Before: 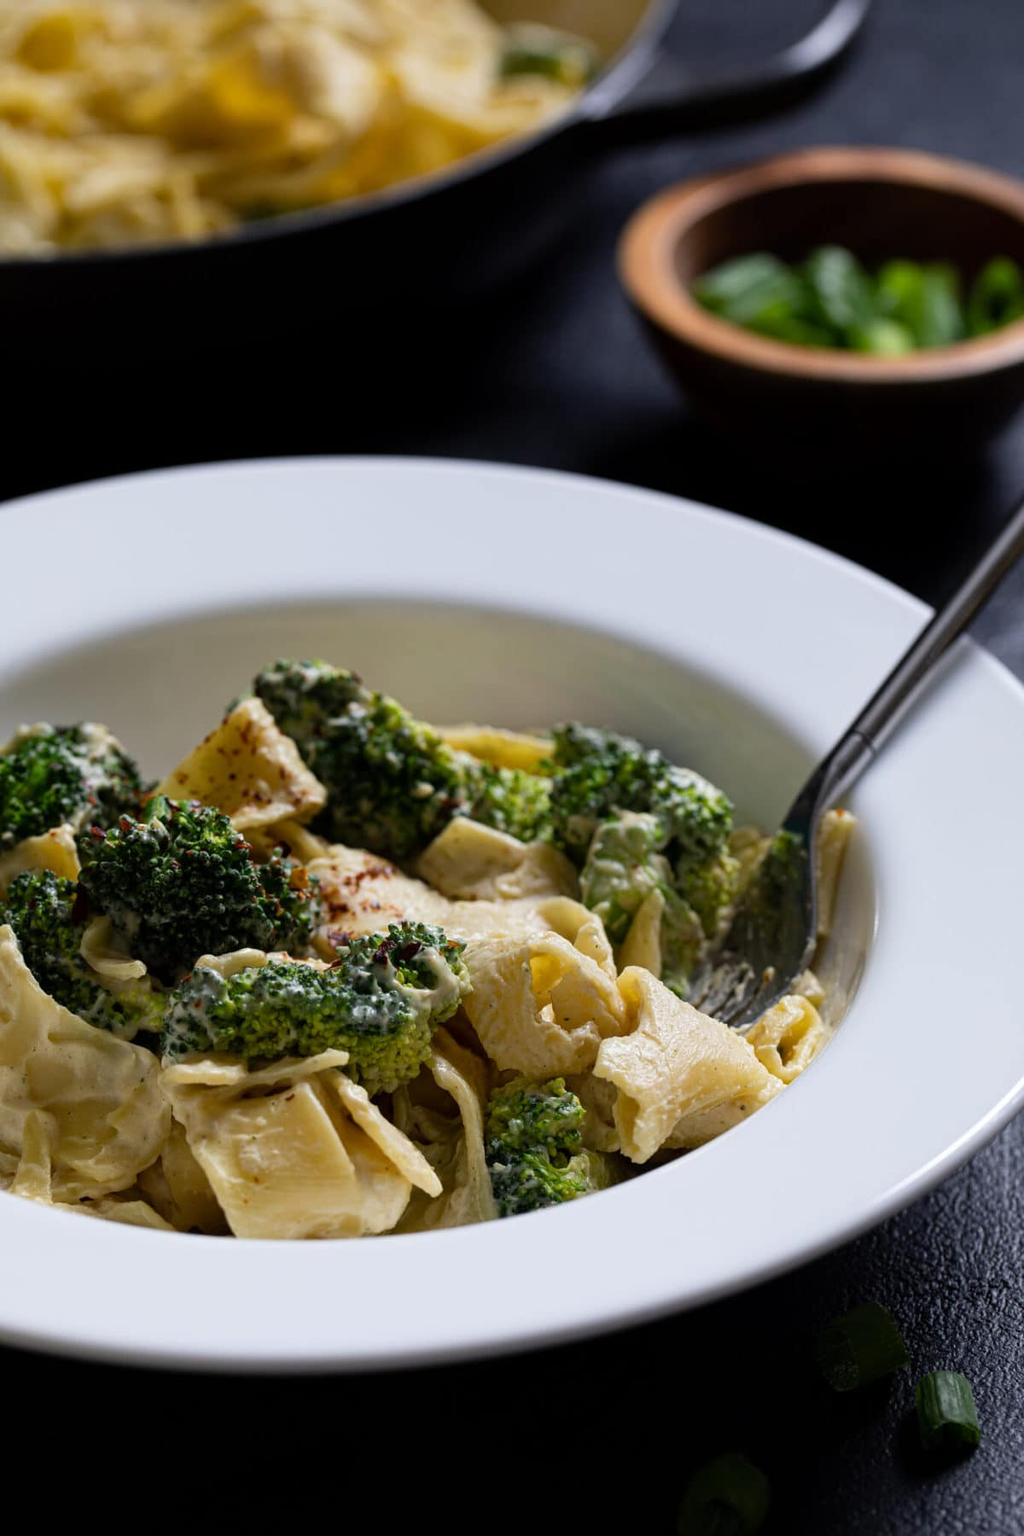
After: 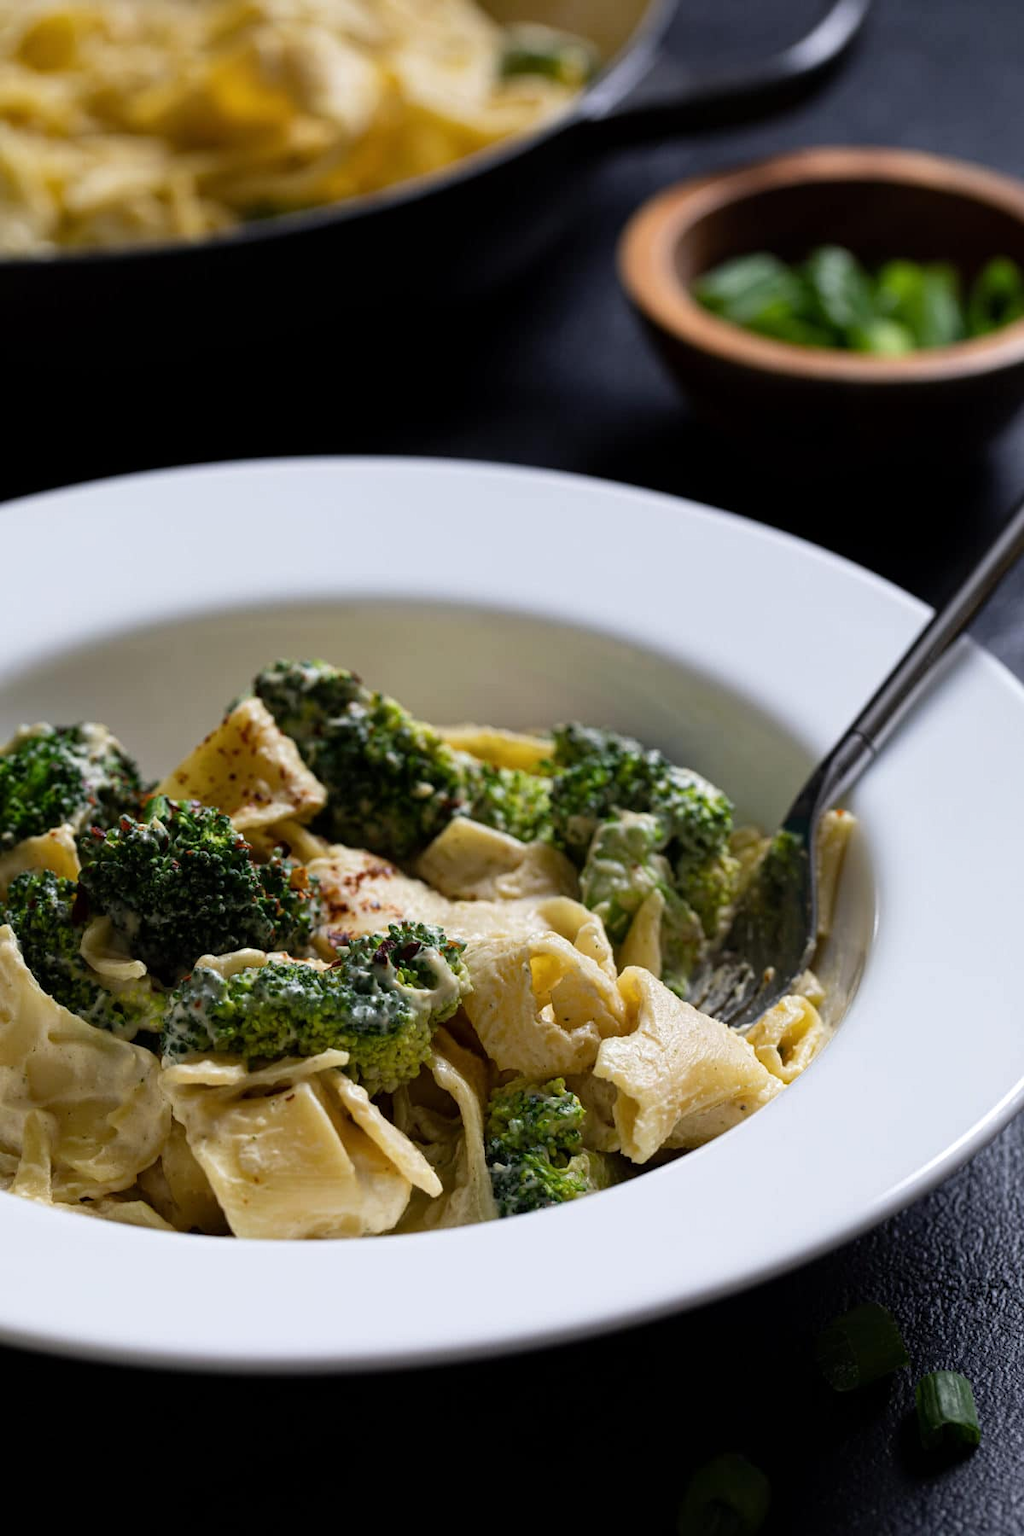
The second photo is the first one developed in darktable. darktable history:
shadows and highlights: shadows -8.43, white point adjustment 1.63, highlights 8.53
